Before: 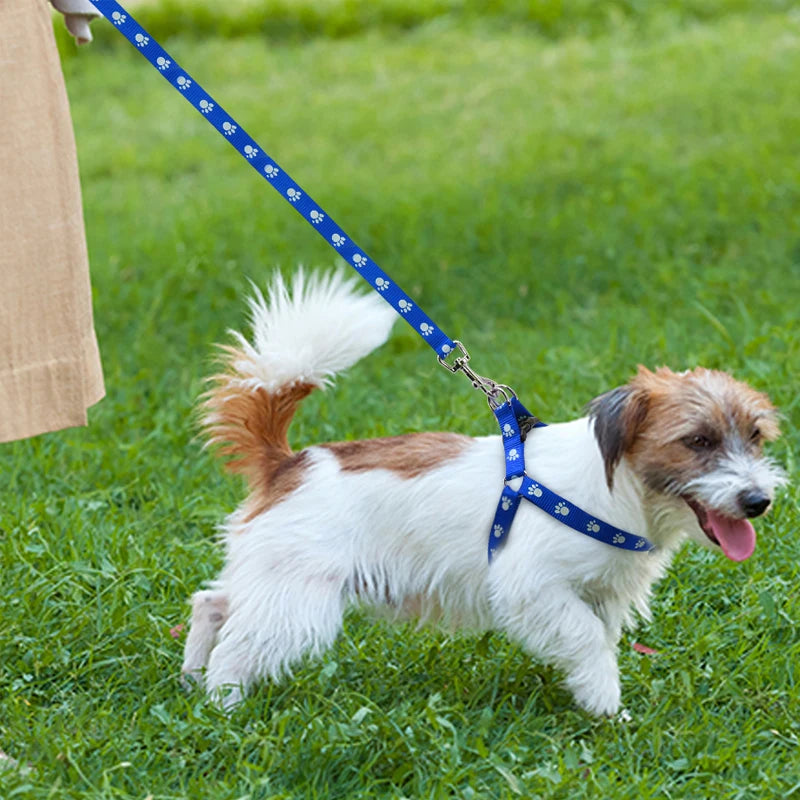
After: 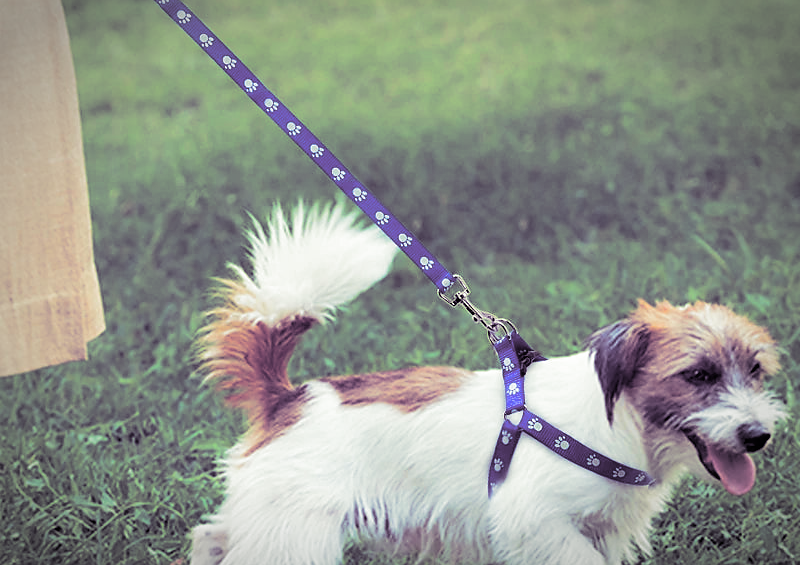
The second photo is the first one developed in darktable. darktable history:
crop and rotate: top 8.293%, bottom 20.996%
split-toning: shadows › hue 266.4°, shadows › saturation 0.4, highlights › hue 61.2°, highlights › saturation 0.3, compress 0%
tone curve: curves: ch0 [(0, 0.013) (0.054, 0.018) (0.205, 0.191) (0.289, 0.292) (0.39, 0.424) (0.493, 0.551) (0.666, 0.743) (0.795, 0.841) (1, 0.998)]; ch1 [(0, 0) (0.385, 0.343) (0.439, 0.415) (0.494, 0.495) (0.501, 0.501) (0.51, 0.509) (0.548, 0.554) (0.586, 0.614) (0.66, 0.706) (0.783, 0.804) (1, 1)]; ch2 [(0, 0) (0.304, 0.31) (0.403, 0.399) (0.441, 0.428) (0.47, 0.469) (0.498, 0.496) (0.524, 0.538) (0.566, 0.579) (0.633, 0.665) (0.7, 0.711) (1, 1)], color space Lab, independent channels, preserve colors none
vignetting: automatic ratio true
sharpen: radius 1, threshold 1
